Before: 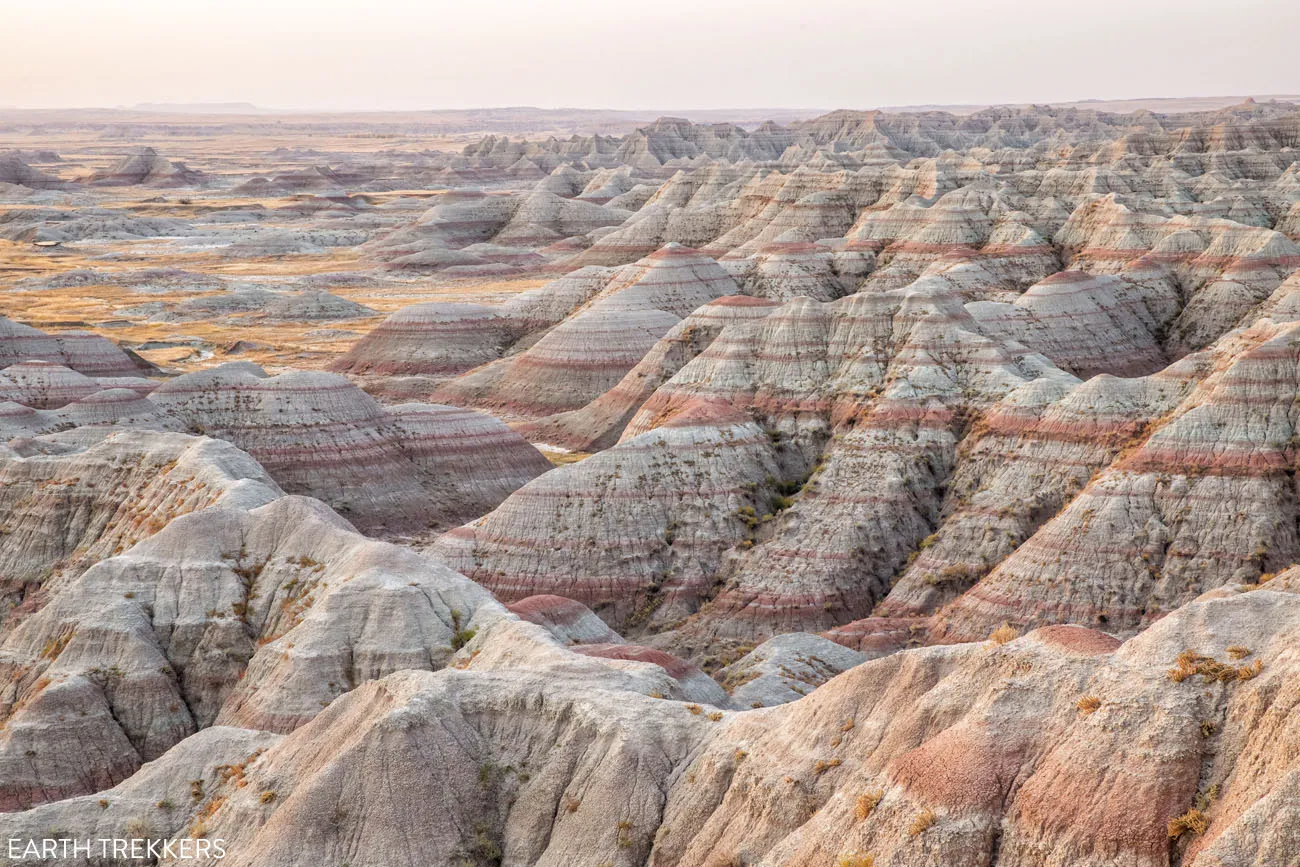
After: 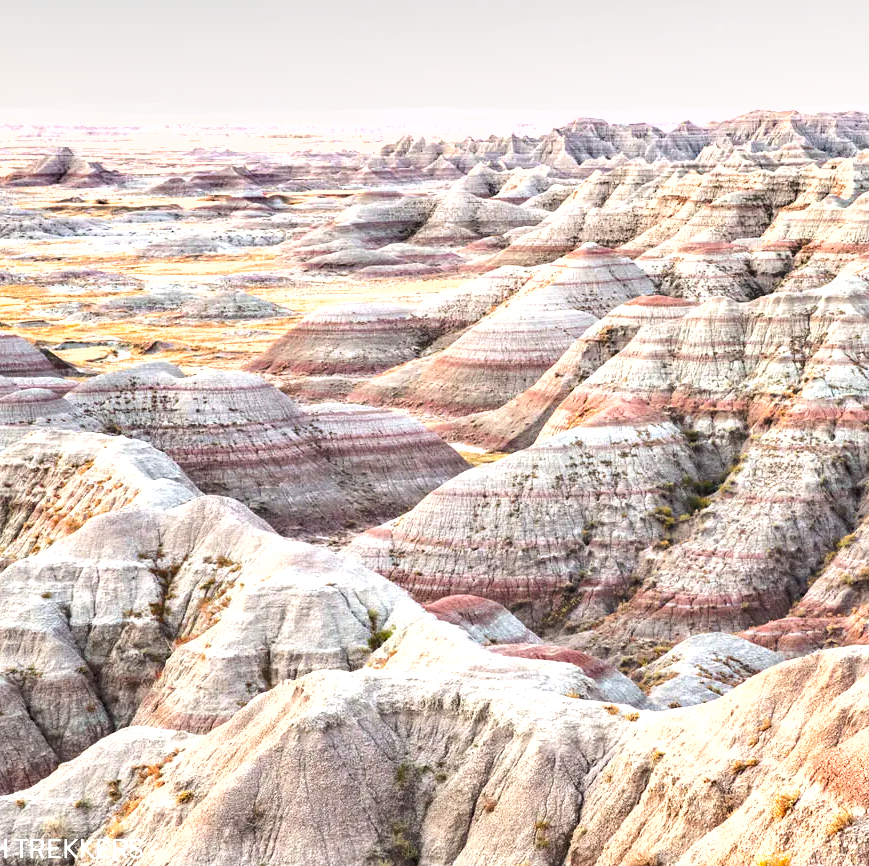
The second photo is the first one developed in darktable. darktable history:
shadows and highlights: low approximation 0.01, soften with gaussian
contrast brightness saturation: brightness 0.144
exposure: black level correction 0, exposure 1.095 EV, compensate highlight preservation false
crop and rotate: left 6.433%, right 26.689%
